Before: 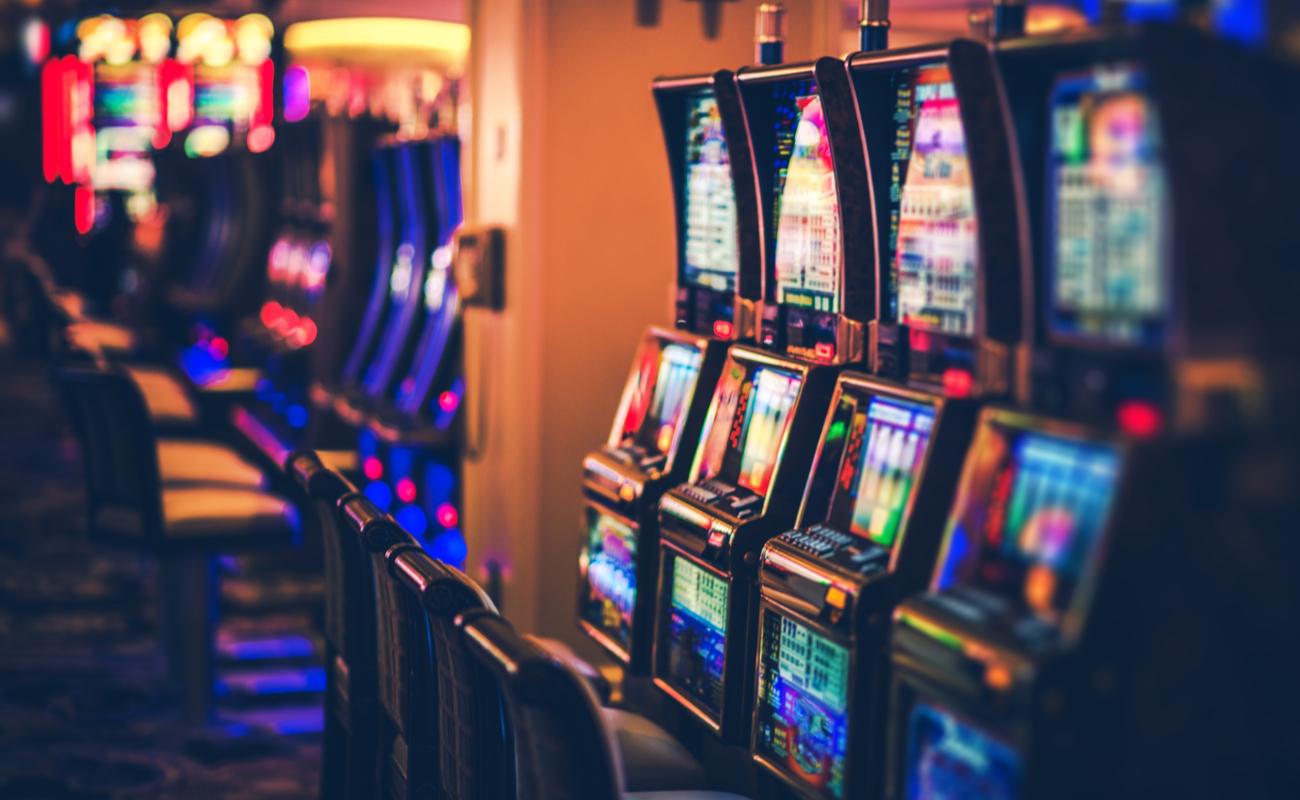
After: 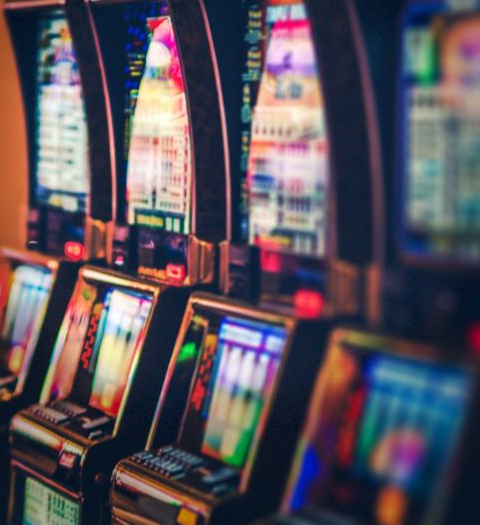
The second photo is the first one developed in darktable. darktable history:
vignetting: fall-off start 68.33%, fall-off radius 30%, saturation 0.042, center (-0.066, -0.311), width/height ratio 0.992, shape 0.85, dithering 8-bit output
crop and rotate: left 49.936%, top 10.094%, right 13.136%, bottom 24.256%
